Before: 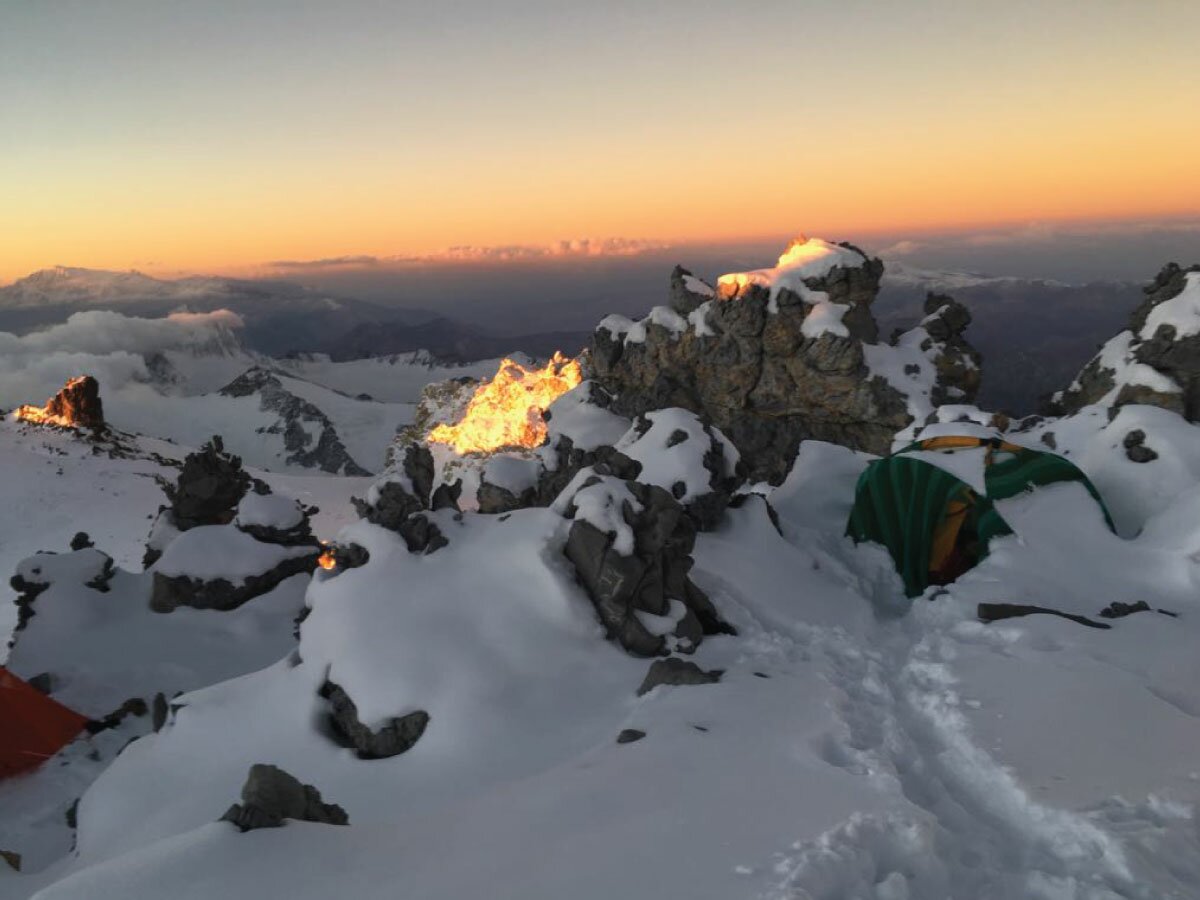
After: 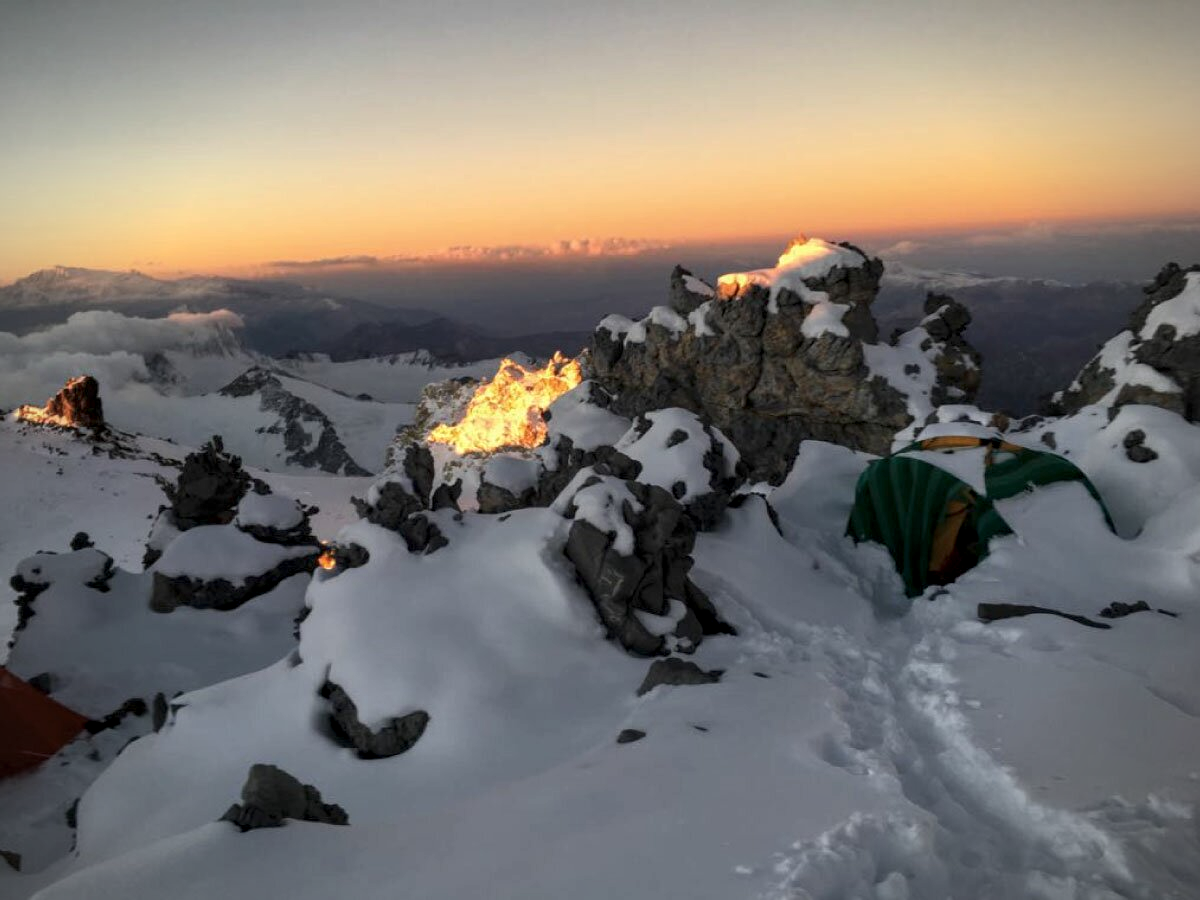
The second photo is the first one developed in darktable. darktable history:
local contrast: shadows 96%, midtone range 0.496
vignetting: unbound false
